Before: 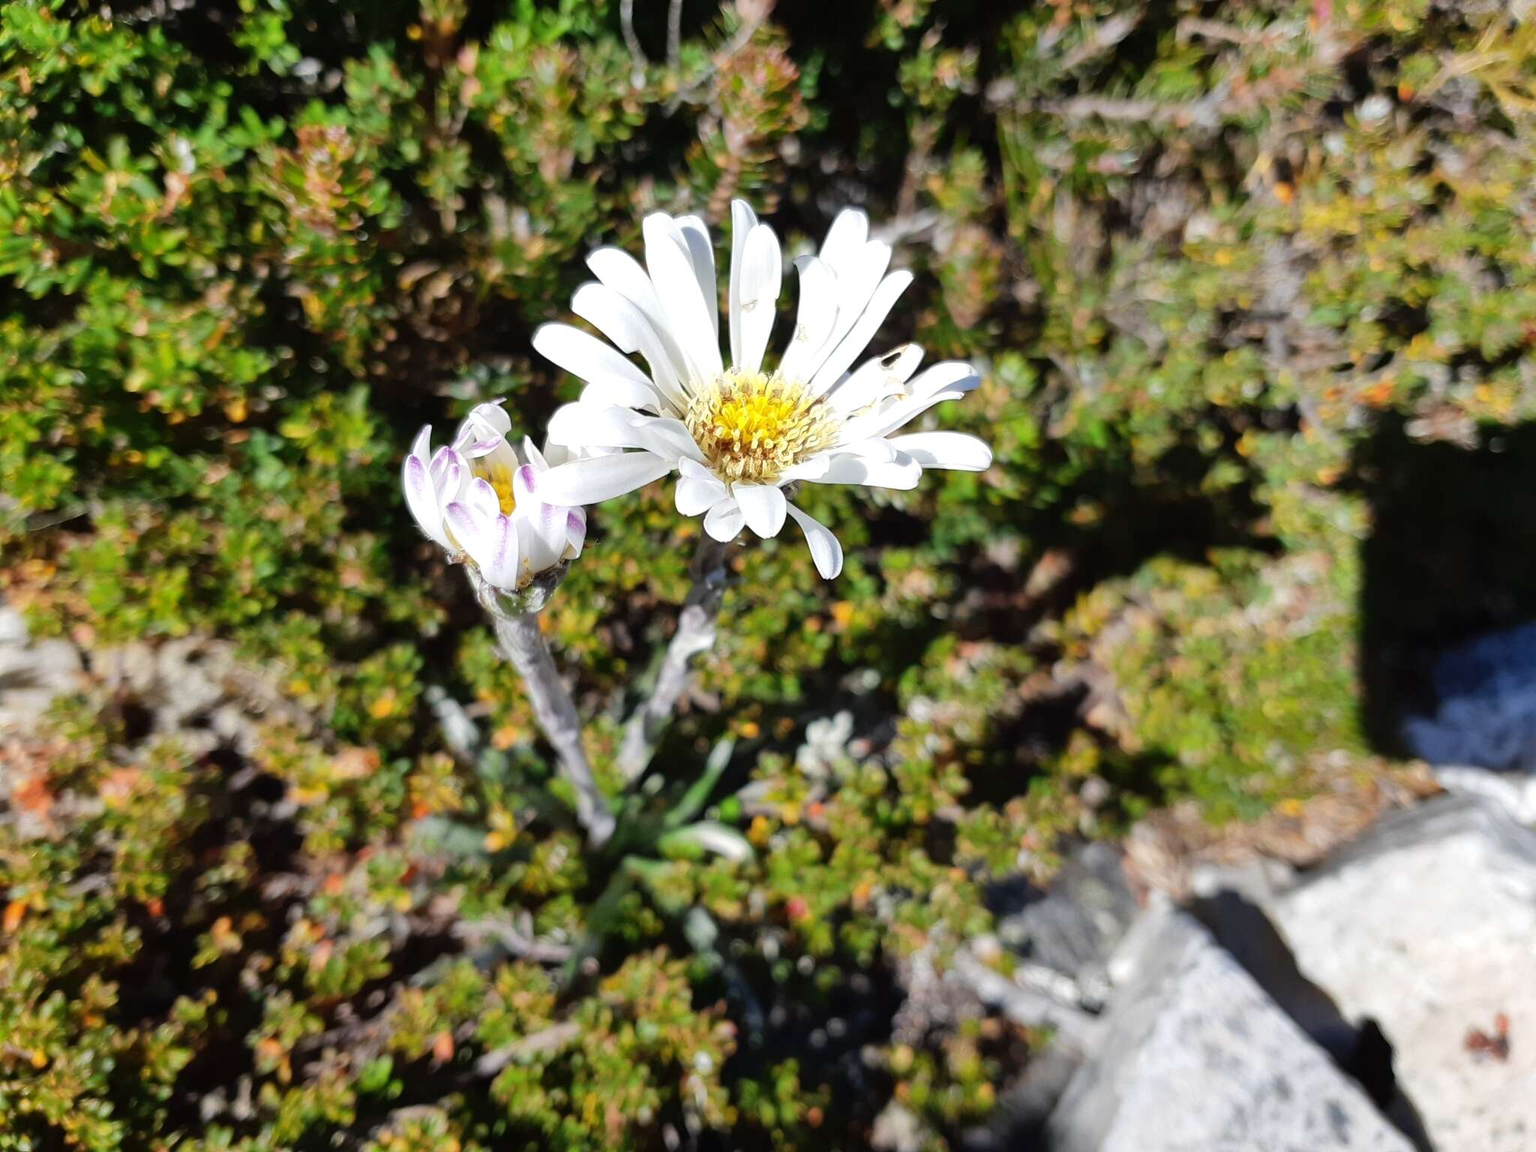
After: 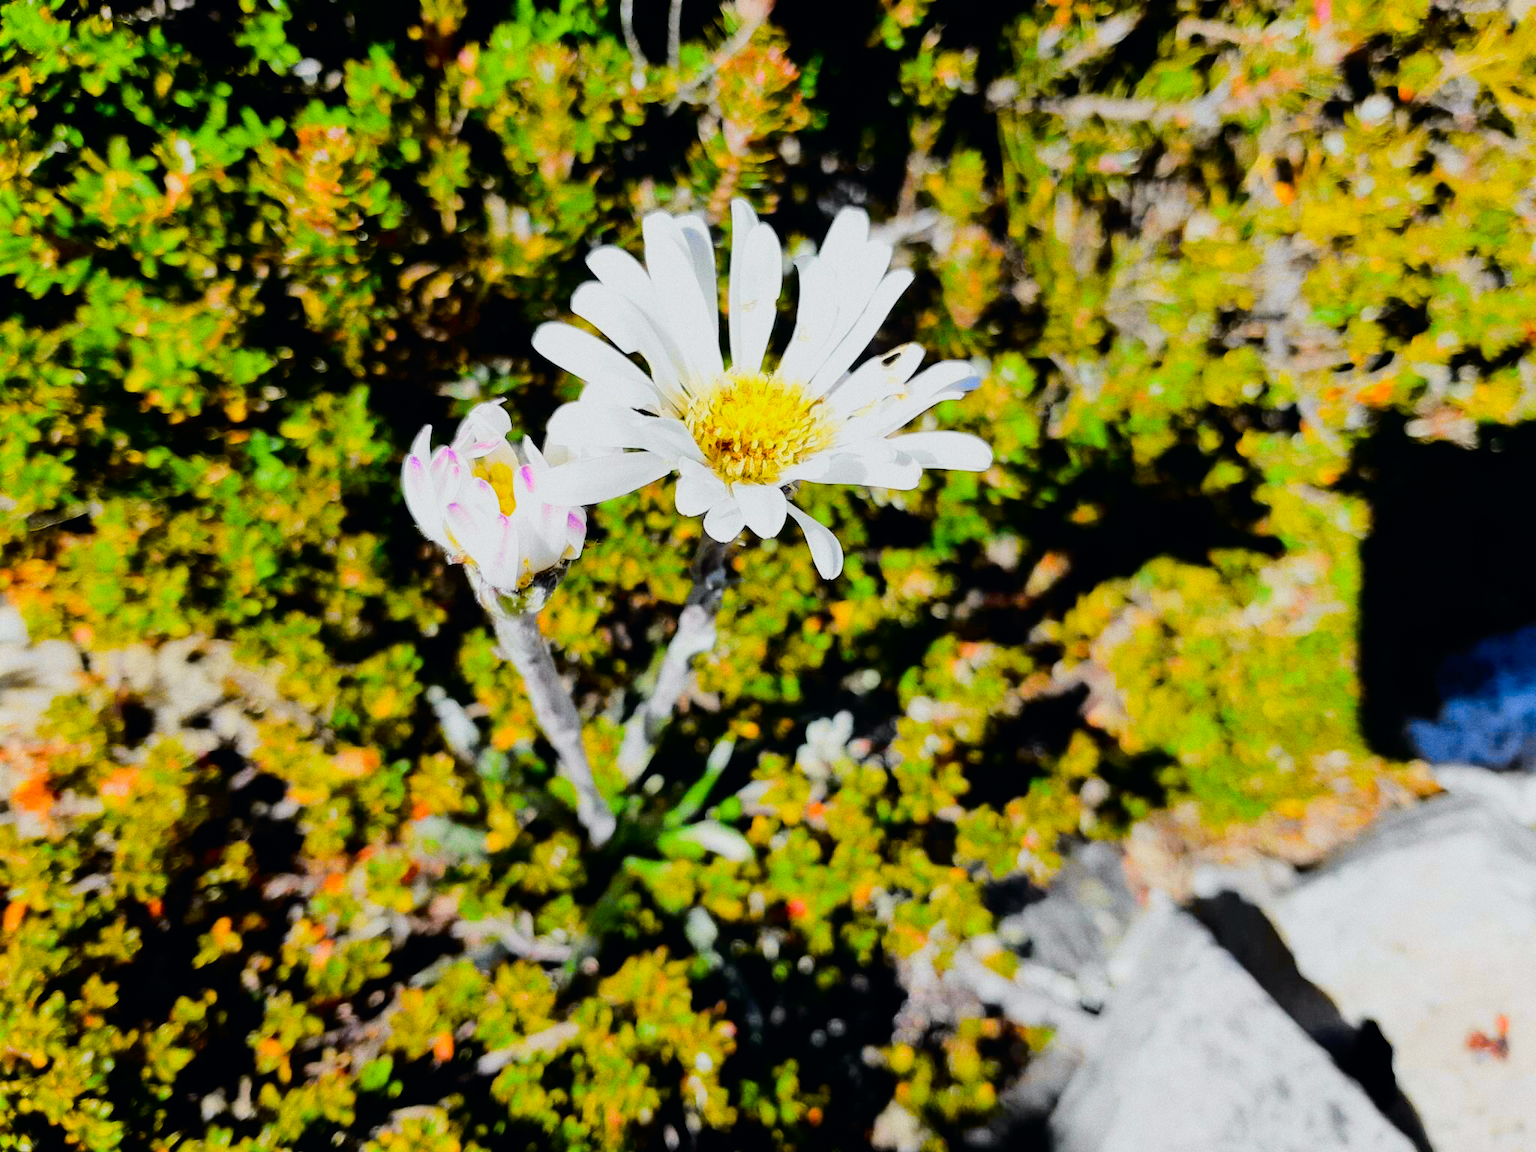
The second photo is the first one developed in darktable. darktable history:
tone curve: curves: ch0 [(0, 0) (0.11, 0.061) (0.256, 0.259) (0.398, 0.494) (0.498, 0.611) (0.65, 0.757) (0.835, 0.883) (1, 0.961)]; ch1 [(0, 0) (0.346, 0.307) (0.408, 0.369) (0.453, 0.457) (0.482, 0.479) (0.502, 0.498) (0.521, 0.51) (0.553, 0.554) (0.618, 0.65) (0.693, 0.727) (1, 1)]; ch2 [(0, 0) (0.366, 0.337) (0.434, 0.46) (0.485, 0.494) (0.5, 0.494) (0.511, 0.508) (0.537, 0.55) (0.579, 0.599) (0.621, 0.693) (1, 1)], color space Lab, independent channels, preserve colors none
color balance rgb: linear chroma grading › global chroma 15%, perceptual saturation grading › global saturation 30%
filmic rgb: black relative exposure -7.65 EV, white relative exposure 4.56 EV, hardness 3.61
grain: coarseness 7.08 ISO, strength 21.67%, mid-tones bias 59.58%
